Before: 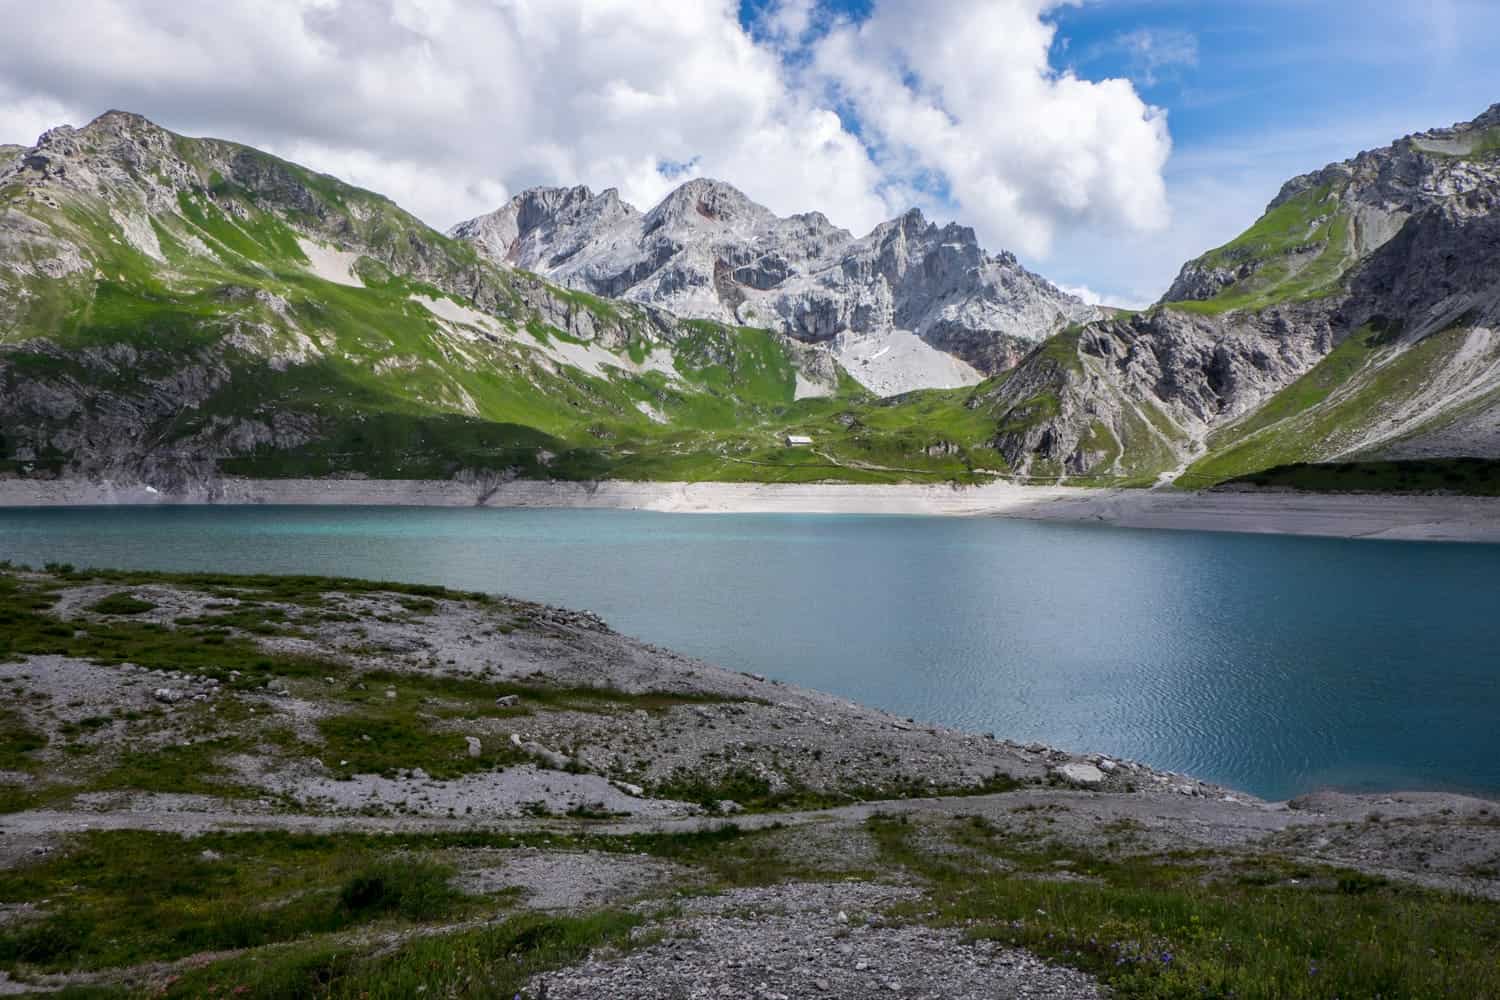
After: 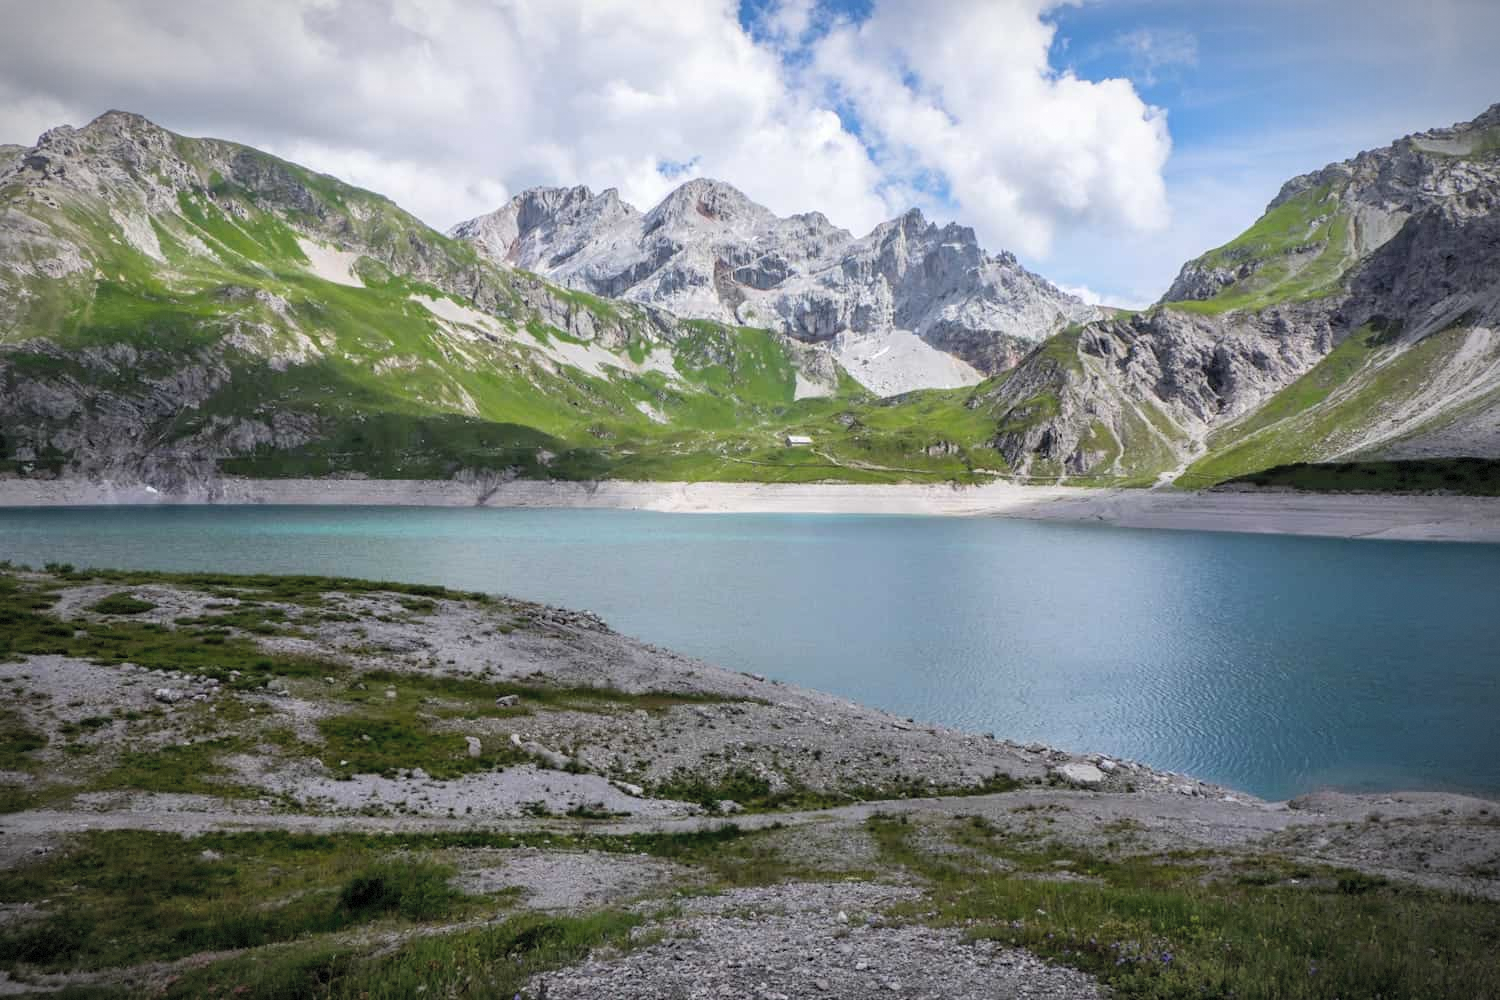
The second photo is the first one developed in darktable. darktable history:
contrast brightness saturation: brightness 0.146
vignetting: fall-off radius 70.01%, automatic ratio true, dithering 8-bit output
